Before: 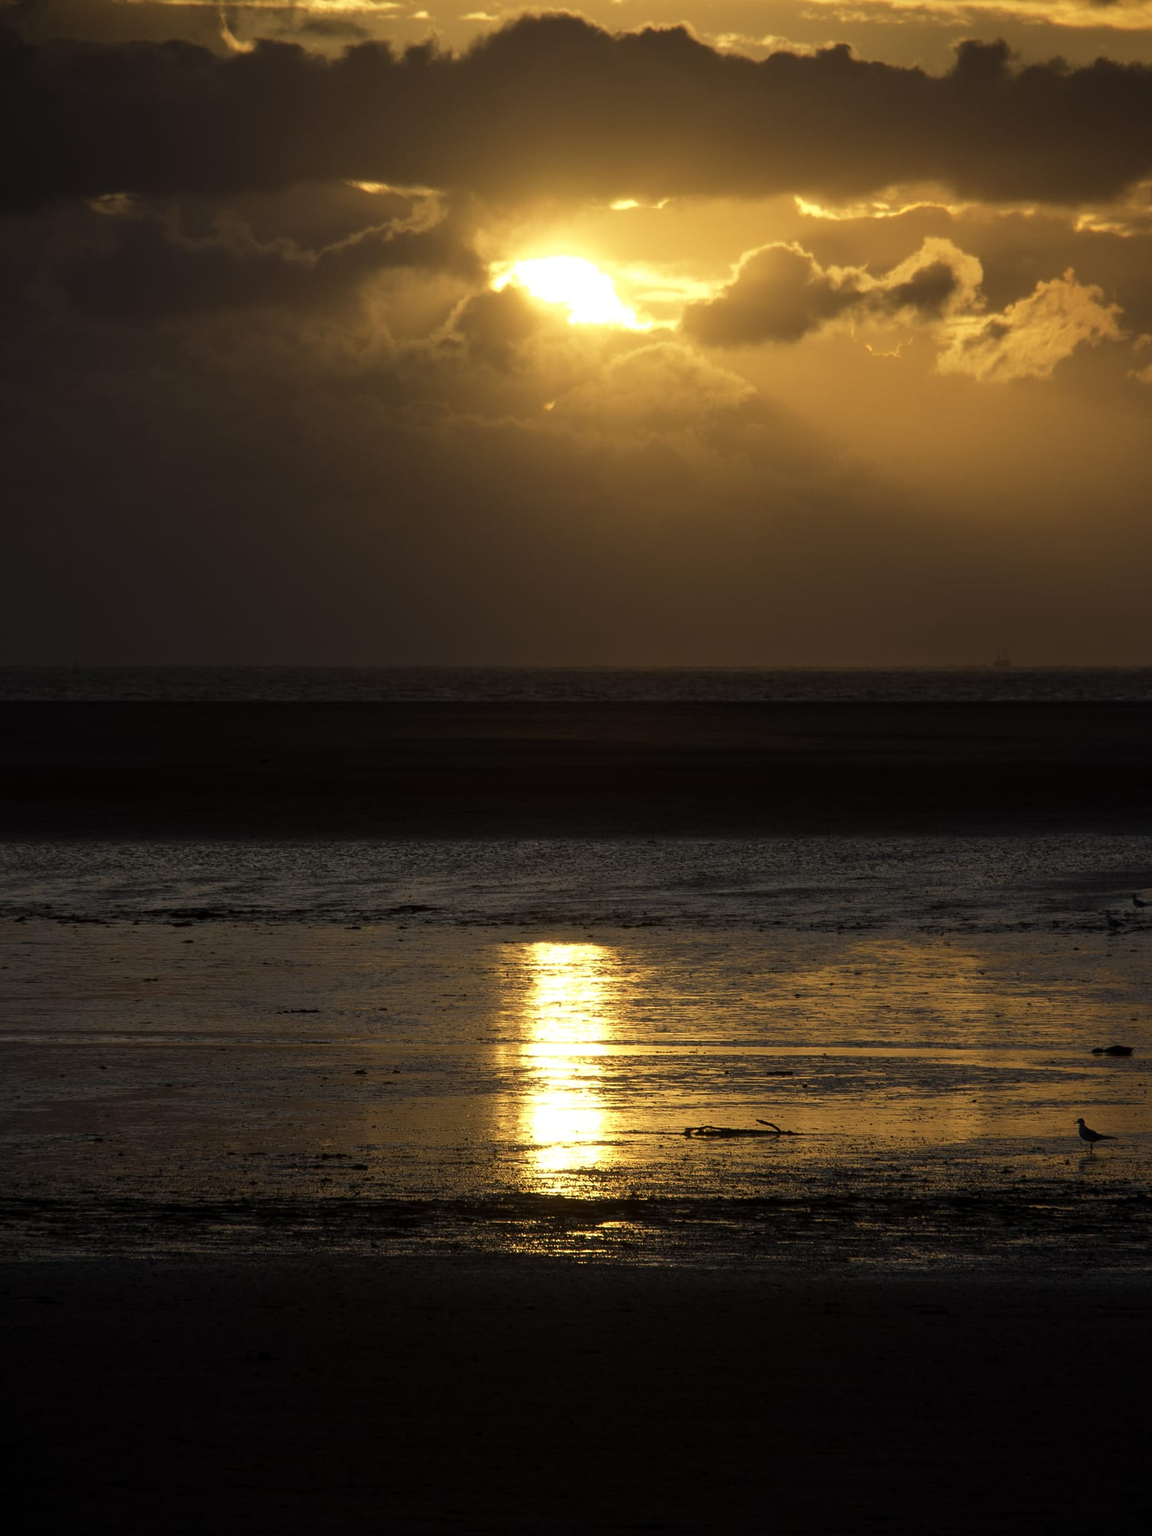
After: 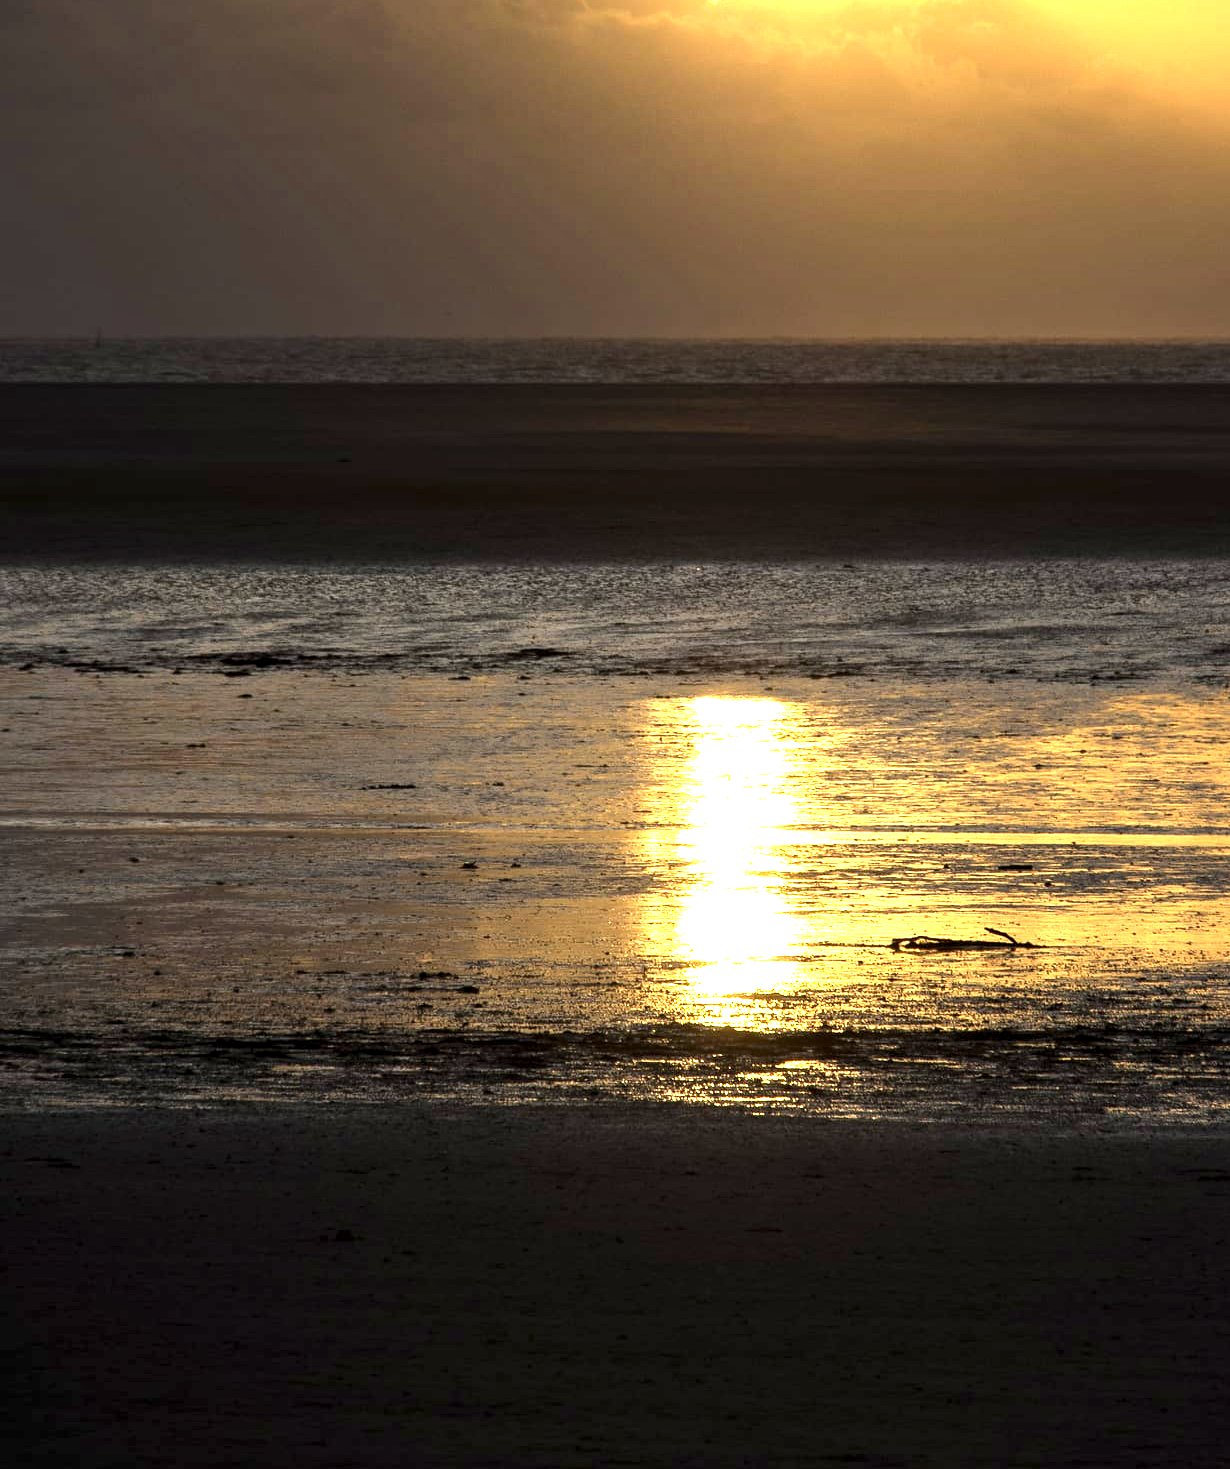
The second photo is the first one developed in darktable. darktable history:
levels: levels [0, 0.374, 0.749]
contrast equalizer: y [[0.526, 0.53, 0.532, 0.532, 0.53, 0.525], [0.5 ×6], [0.5 ×6], [0 ×6], [0 ×6]]
crop: top 26.531%, right 17.959%
exposure: black level correction 0, exposure 1.2 EV, compensate highlight preservation false
